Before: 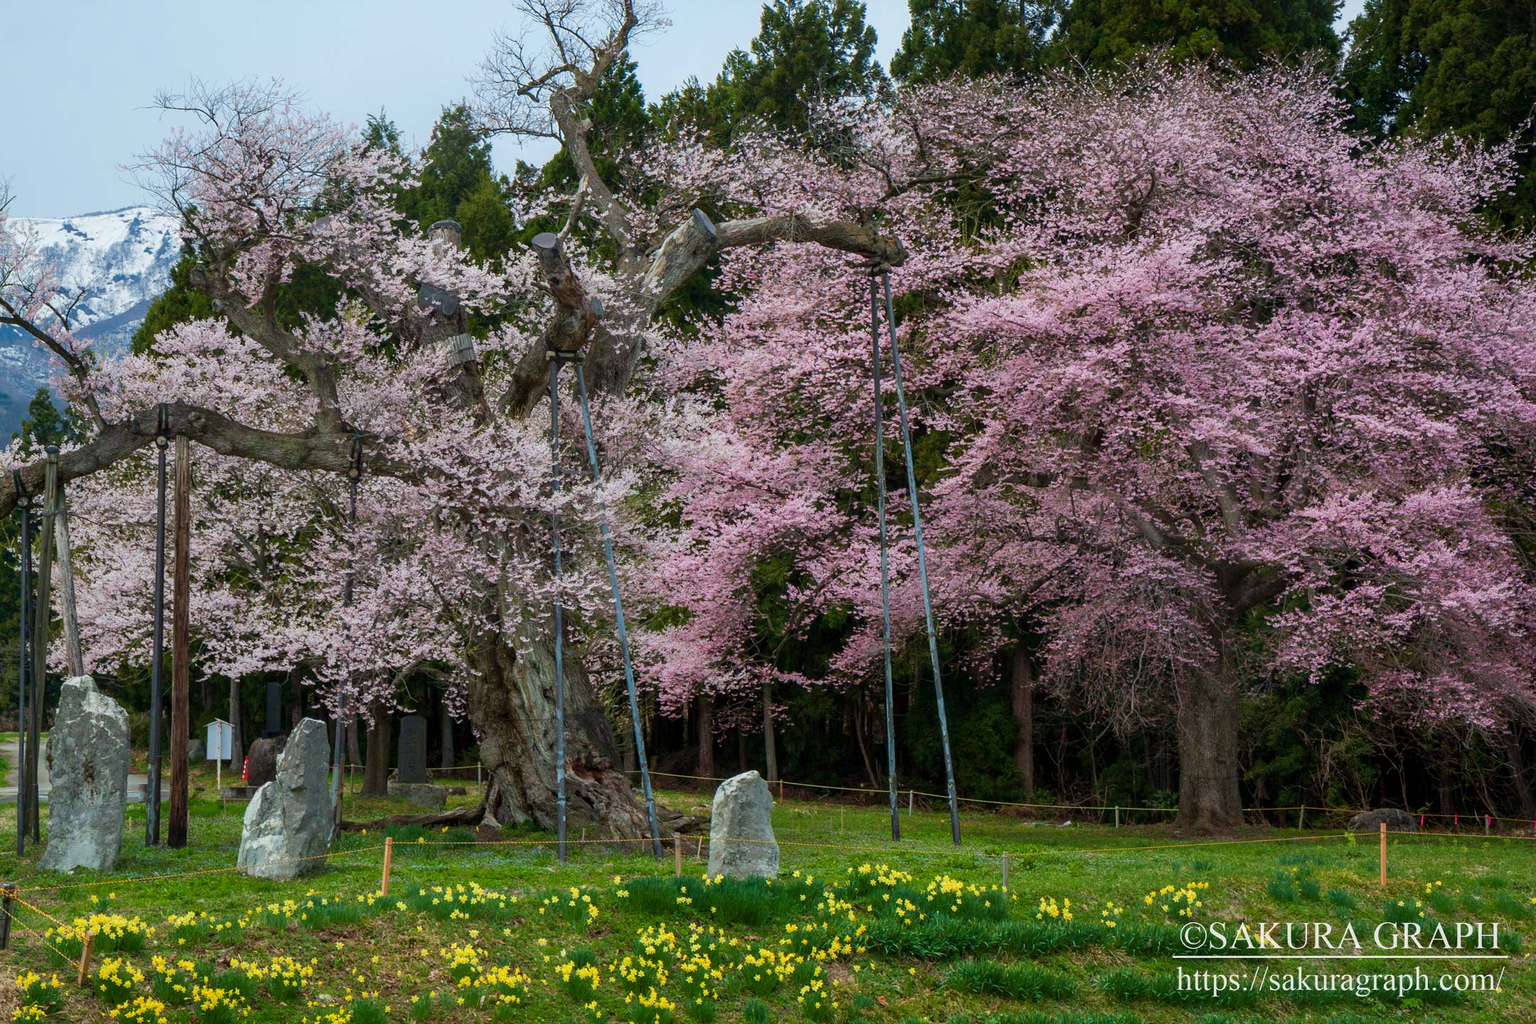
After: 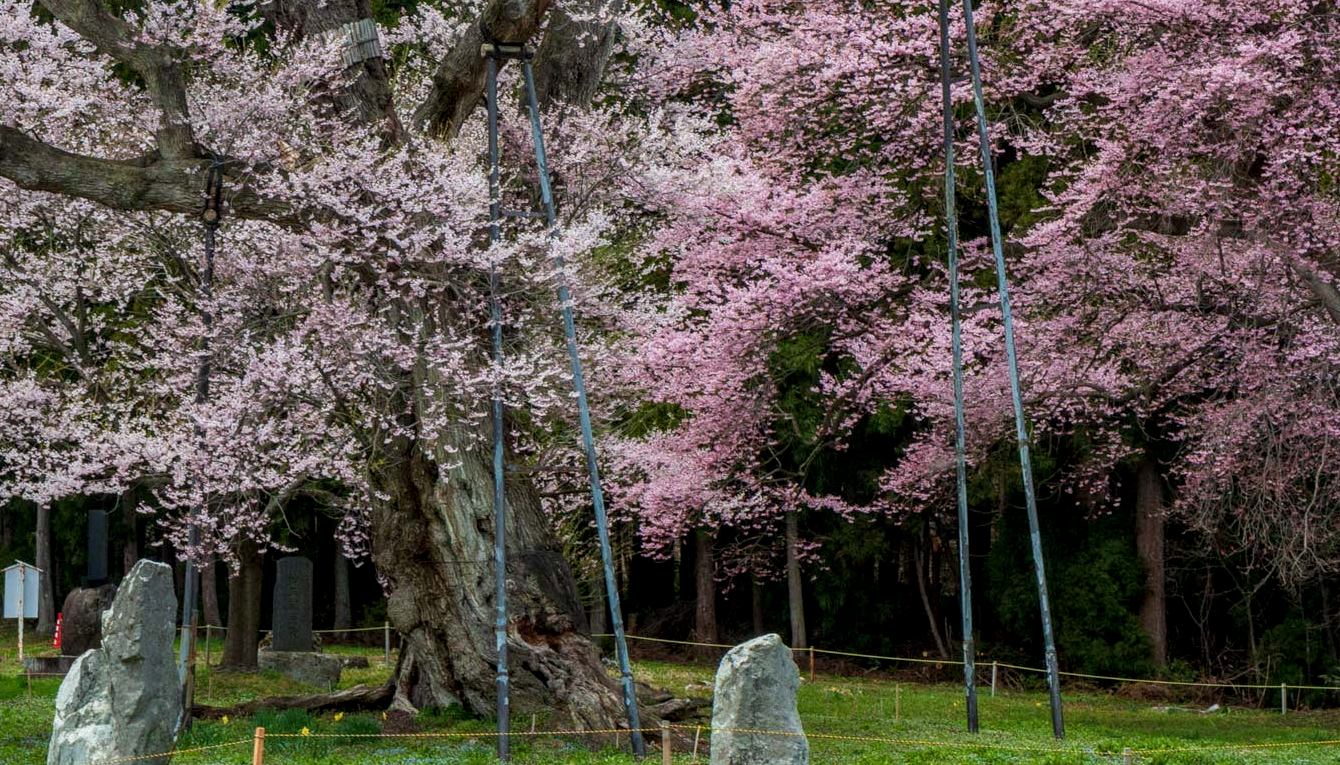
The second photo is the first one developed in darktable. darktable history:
crop: left 13.312%, top 31.28%, right 24.627%, bottom 15.582%
local contrast: detail 130%
